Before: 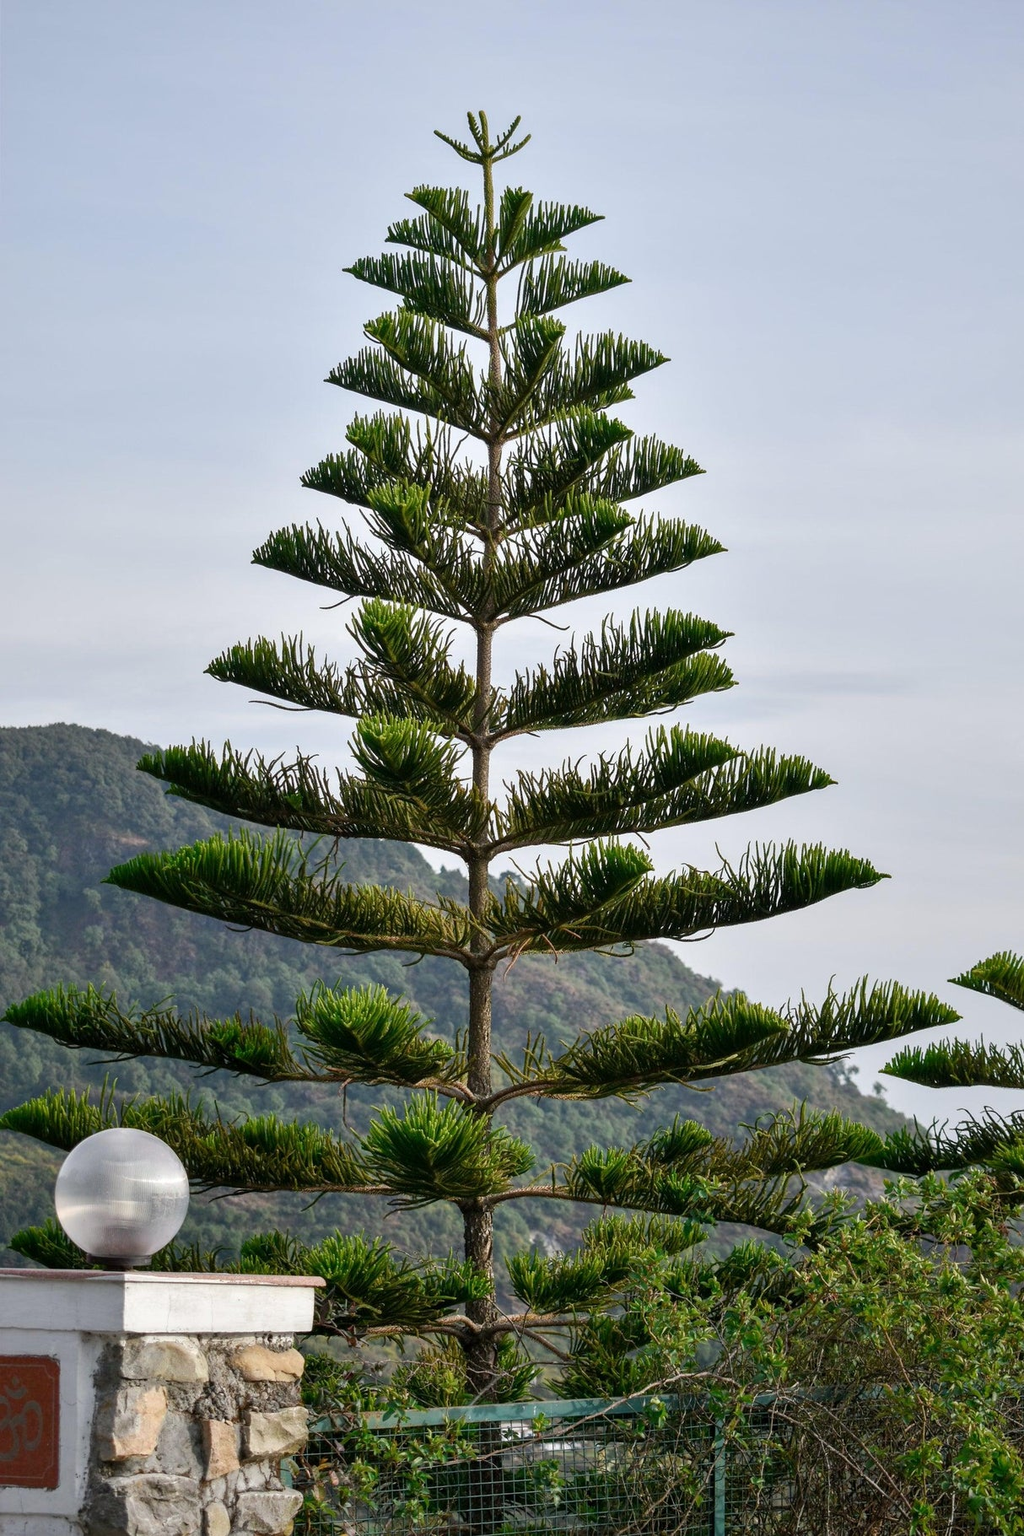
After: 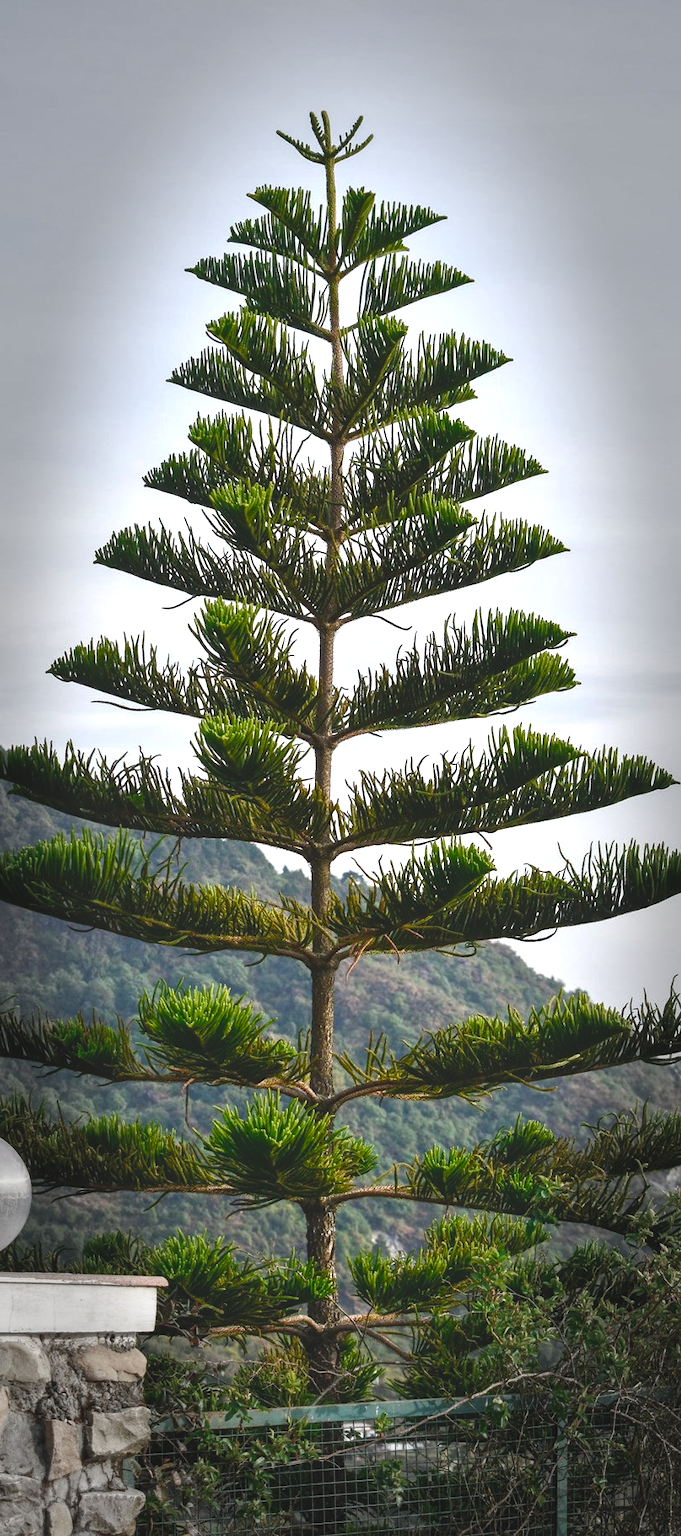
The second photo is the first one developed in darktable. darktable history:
color balance rgb: global offset › luminance 1.993%, perceptual saturation grading › global saturation 20%, perceptual saturation grading › highlights -25.084%, perceptual saturation grading › shadows 50.145%, perceptual brilliance grading › global brilliance 1.637%, perceptual brilliance grading › highlights 7.987%, perceptual brilliance grading › shadows -3.651%
crop and rotate: left 15.431%, right 17.943%
local contrast: highlights 106%, shadows 99%, detail 119%, midtone range 0.2
vignetting: fall-off start 66.62%, fall-off radius 39.7%, automatic ratio true, width/height ratio 0.668, dithering 16-bit output, unbound false
